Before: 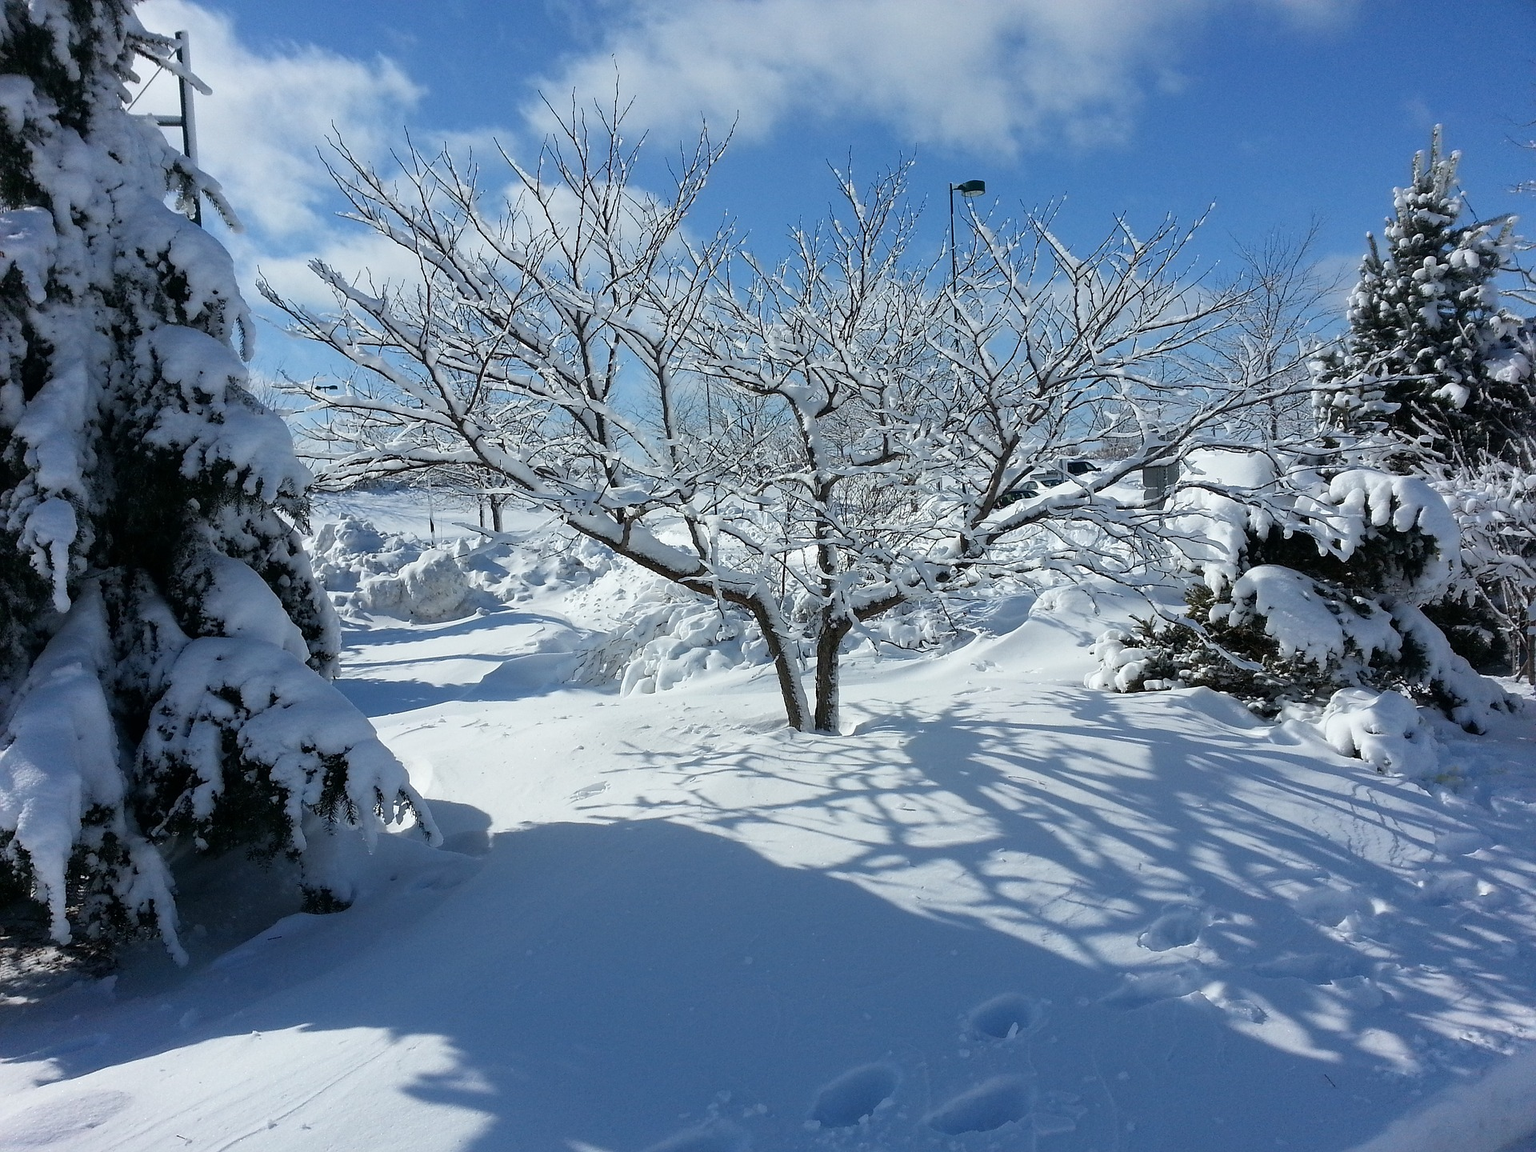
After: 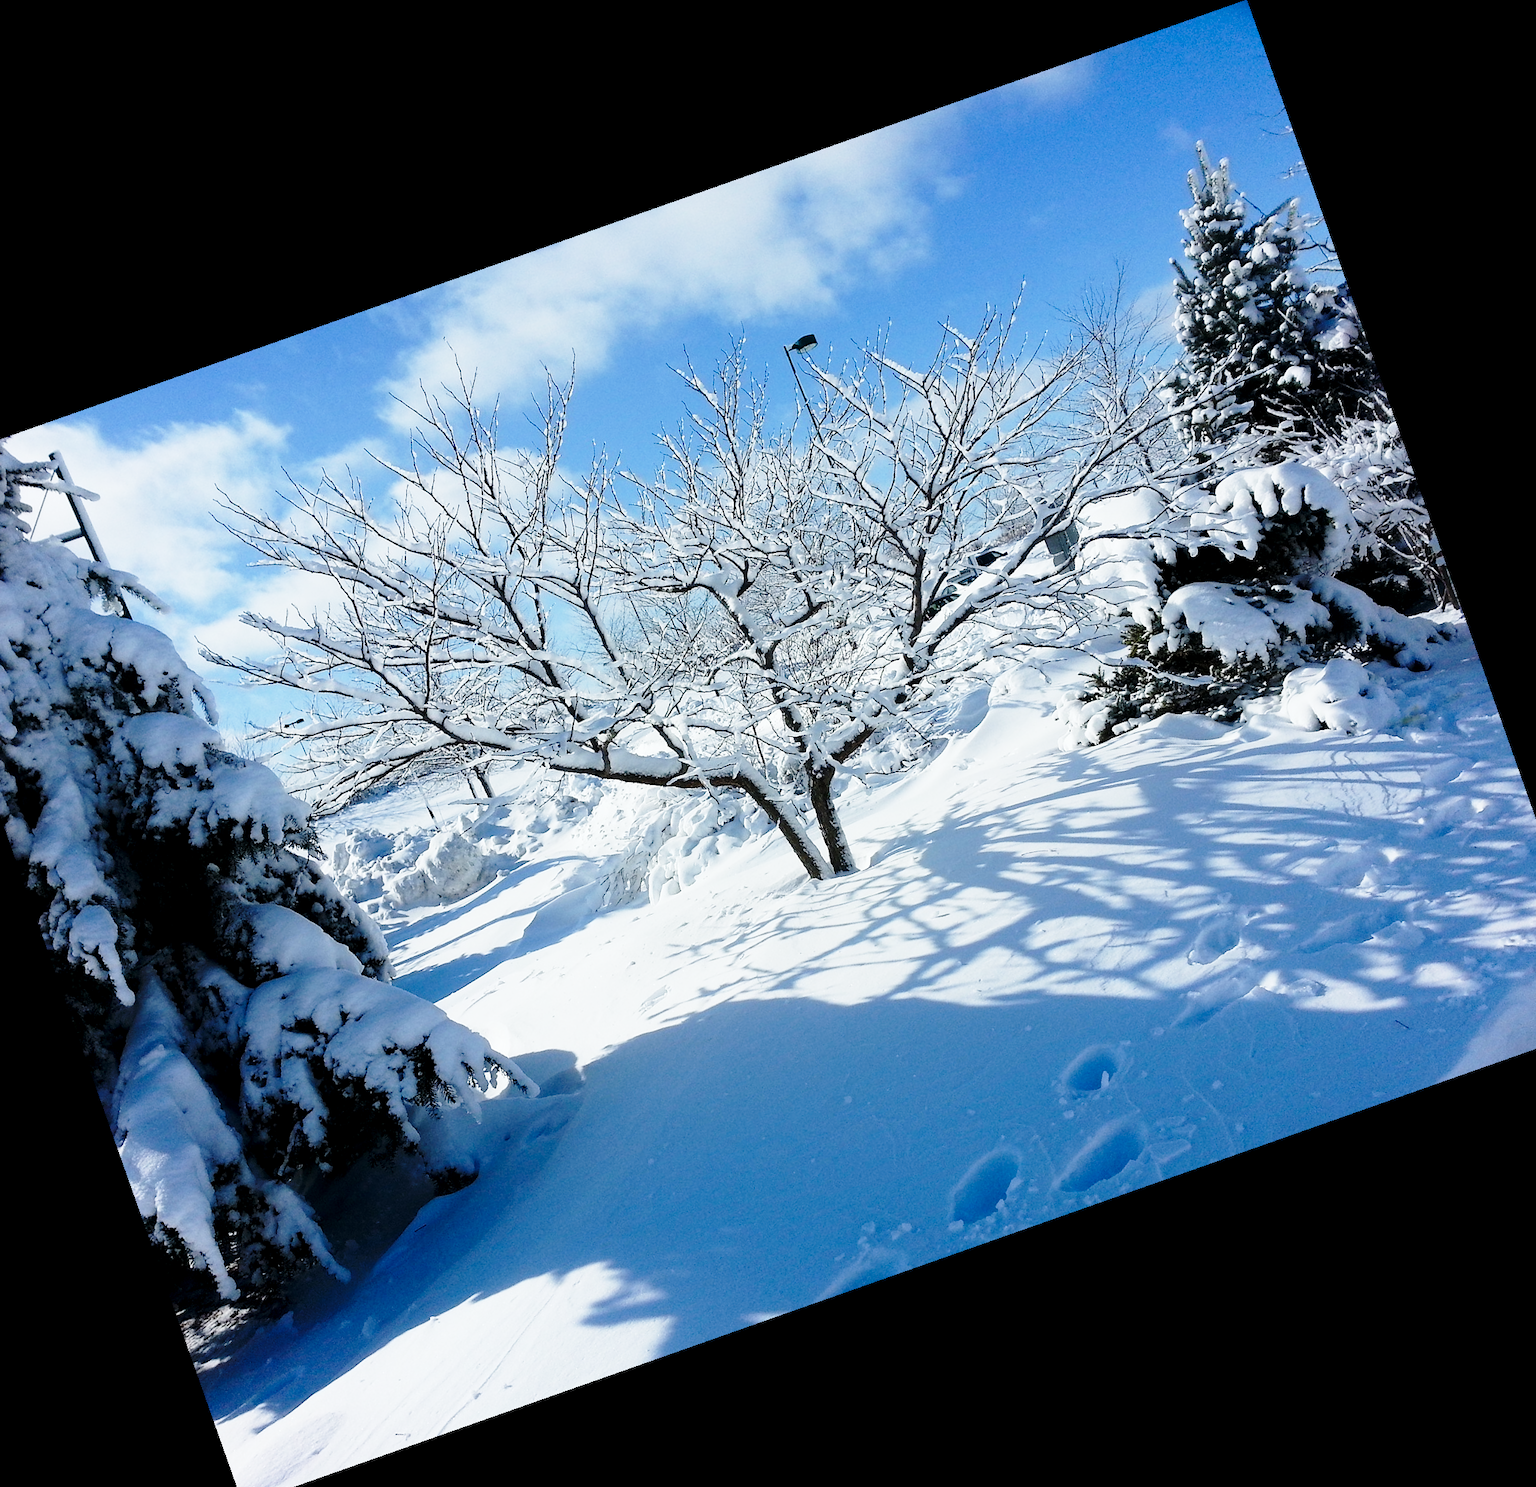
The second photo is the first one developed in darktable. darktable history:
exposure: black level correction 0.007, compensate highlight preservation false
contrast equalizer: octaves 7, y [[0.6 ×6], [0.55 ×6], [0 ×6], [0 ×6], [0 ×6]], mix -0.2
base curve: curves: ch0 [(0, 0) (0.04, 0.03) (0.133, 0.232) (0.448, 0.748) (0.843, 0.968) (1, 1)], preserve colors none
crop and rotate: angle 19.43°, left 6.812%, right 4.125%, bottom 1.087%
